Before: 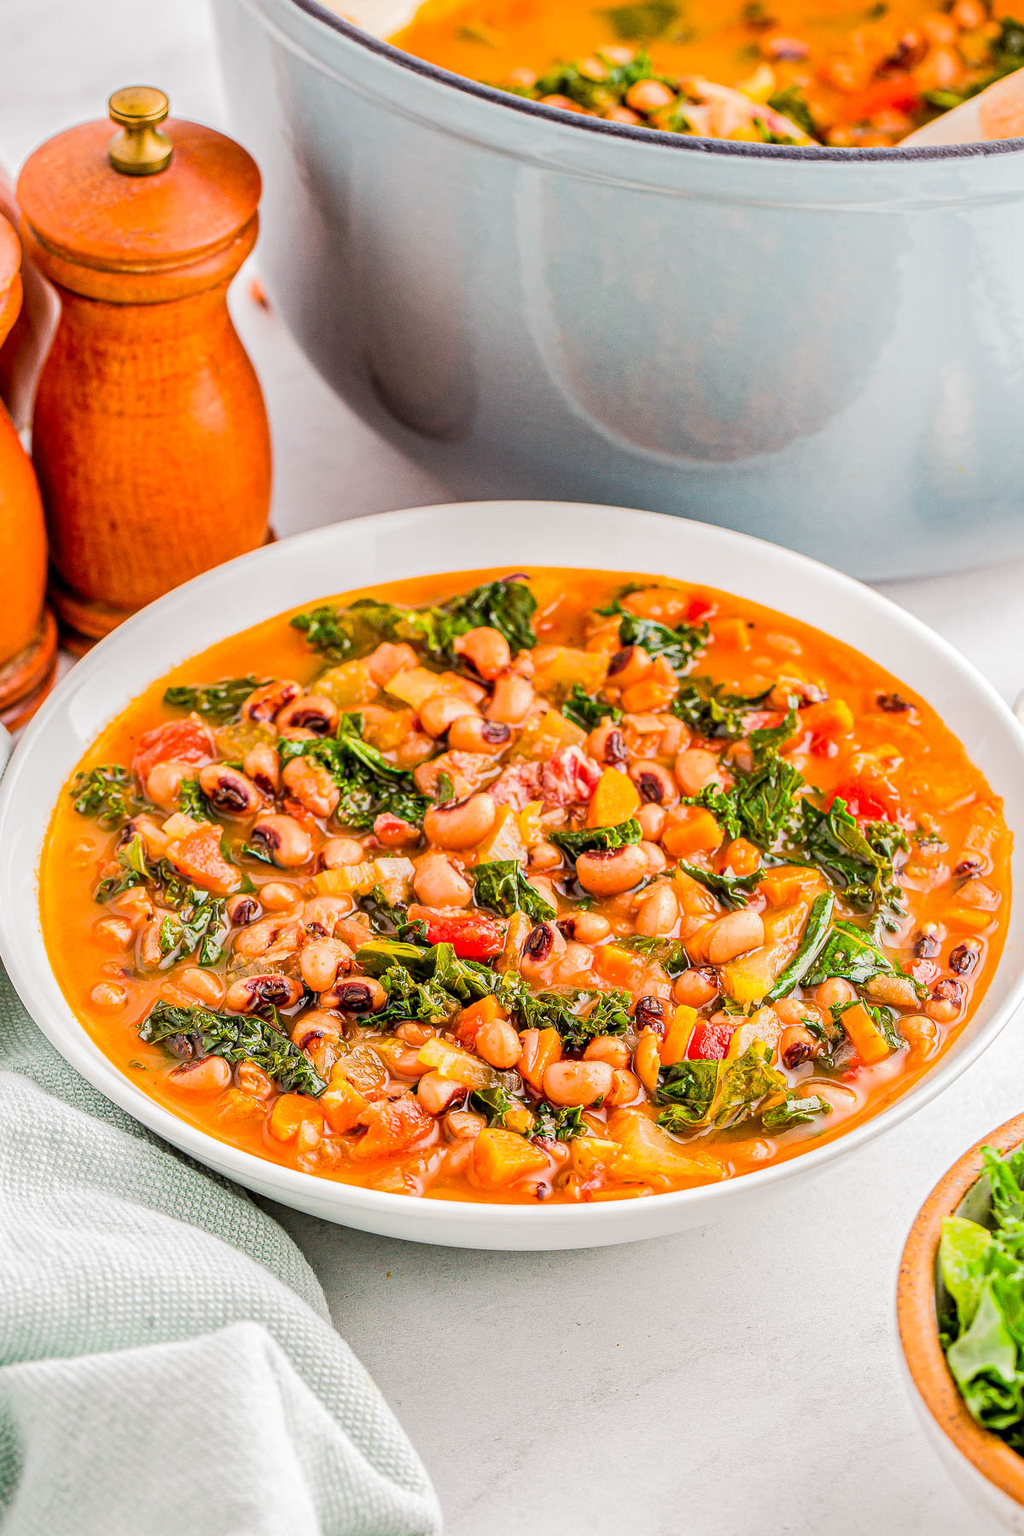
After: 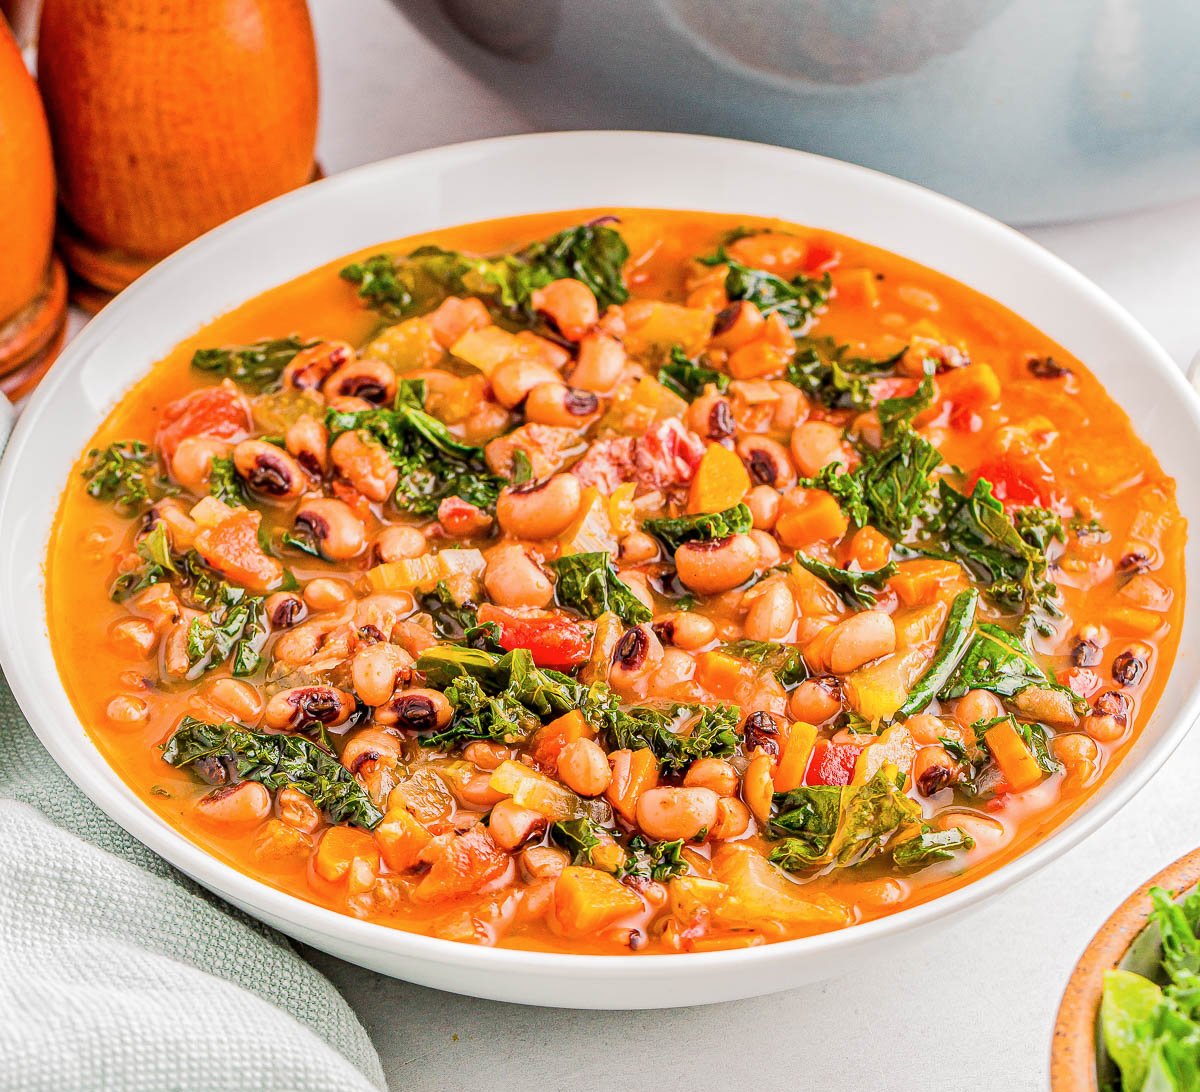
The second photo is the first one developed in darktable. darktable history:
contrast brightness saturation: saturation -0.05
crop and rotate: top 25.357%, bottom 13.942%
